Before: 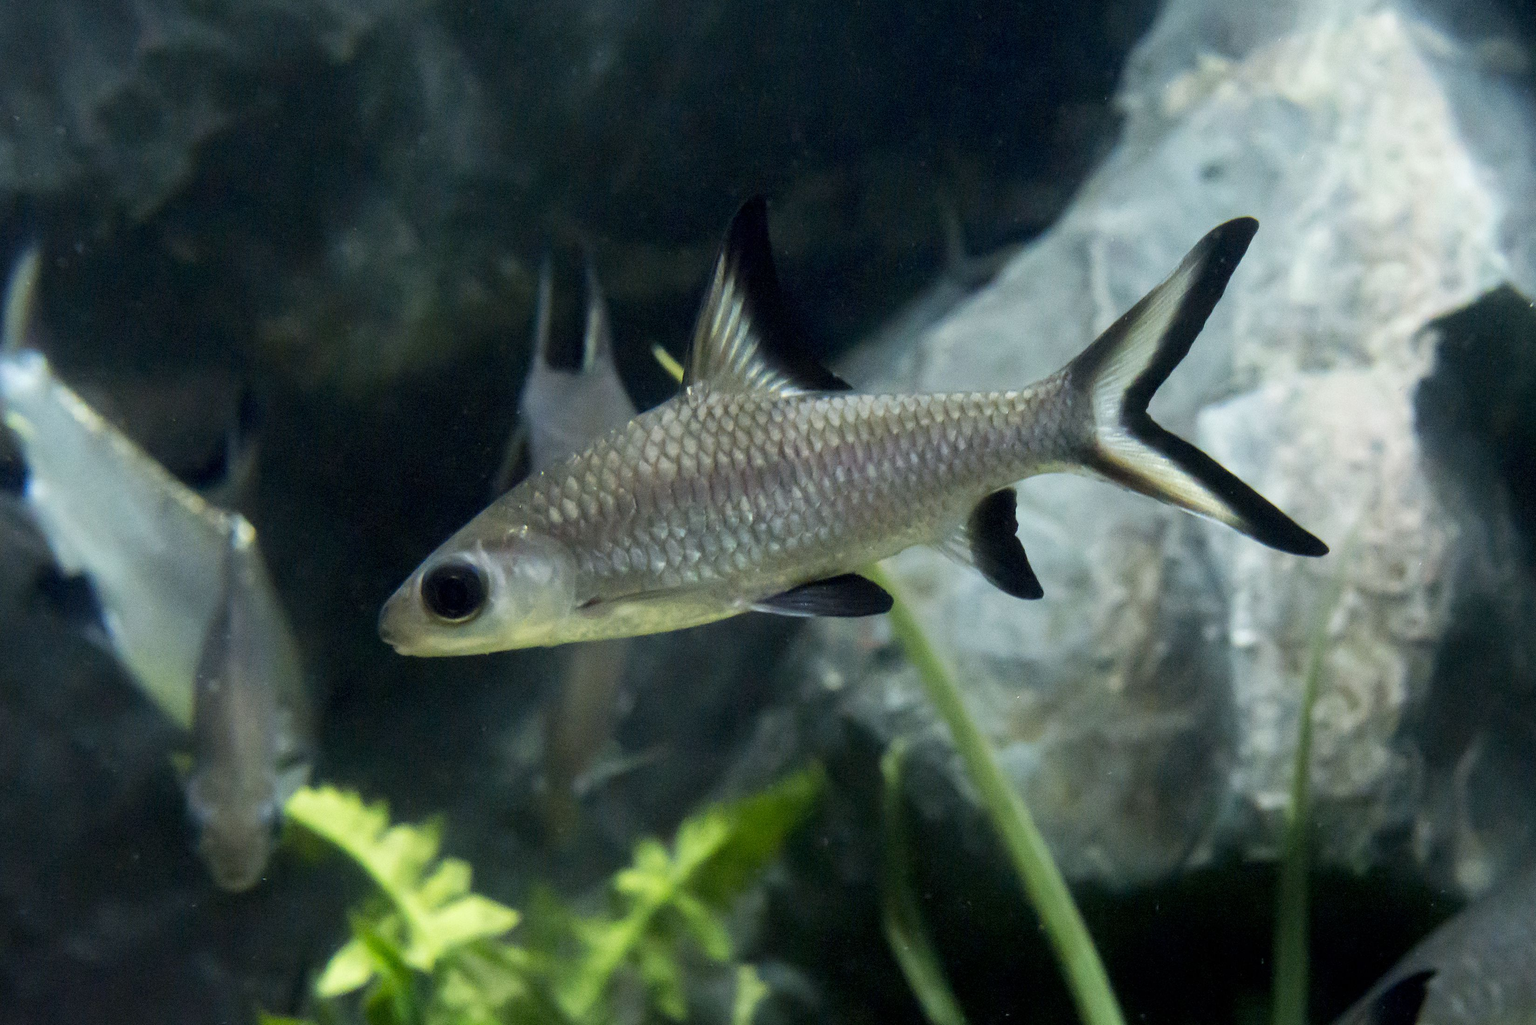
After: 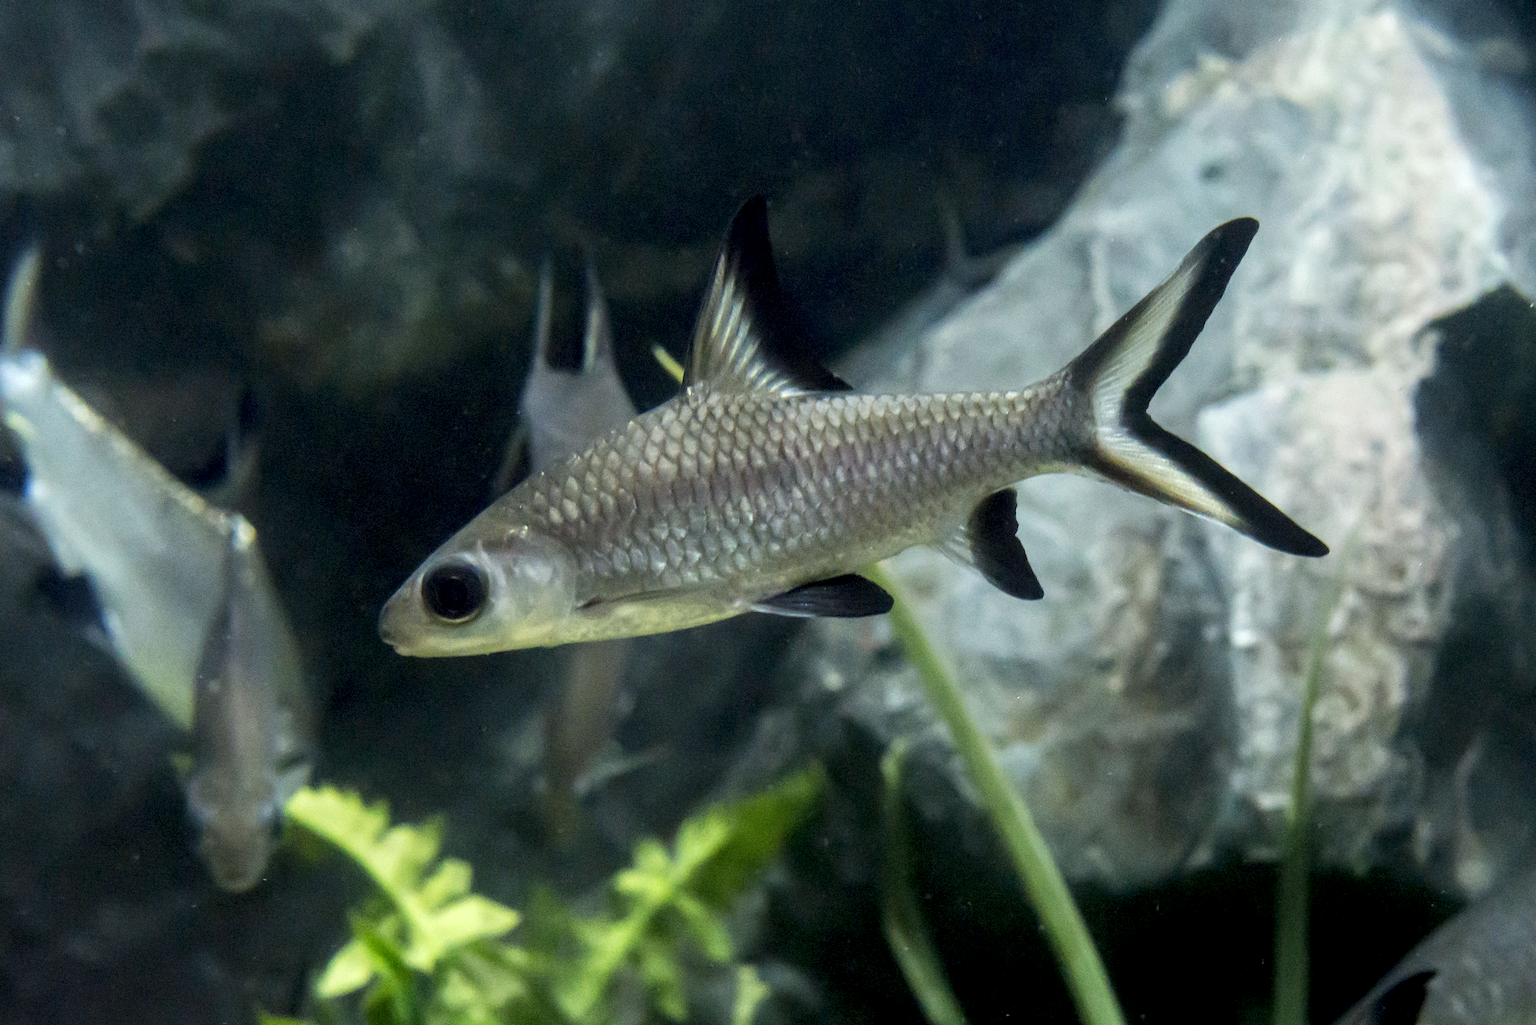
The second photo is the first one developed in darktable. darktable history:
exposure: exposure 0 EV, compensate highlight preservation false
local contrast: detail 130%
bloom: size 3%, threshold 100%, strength 0%
